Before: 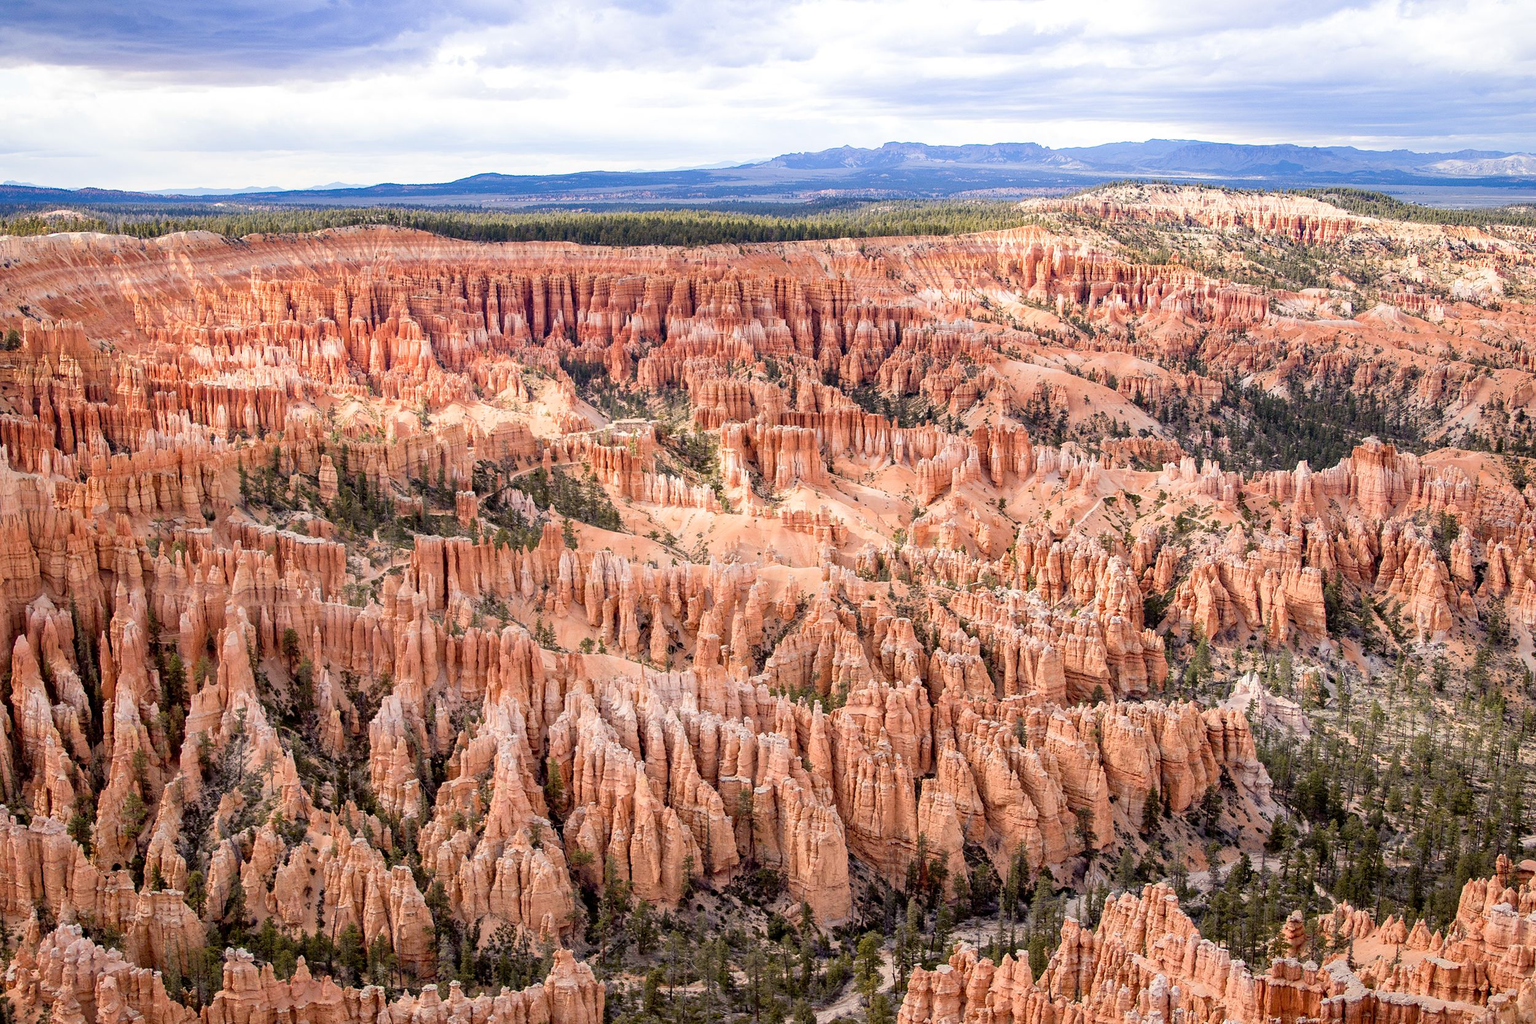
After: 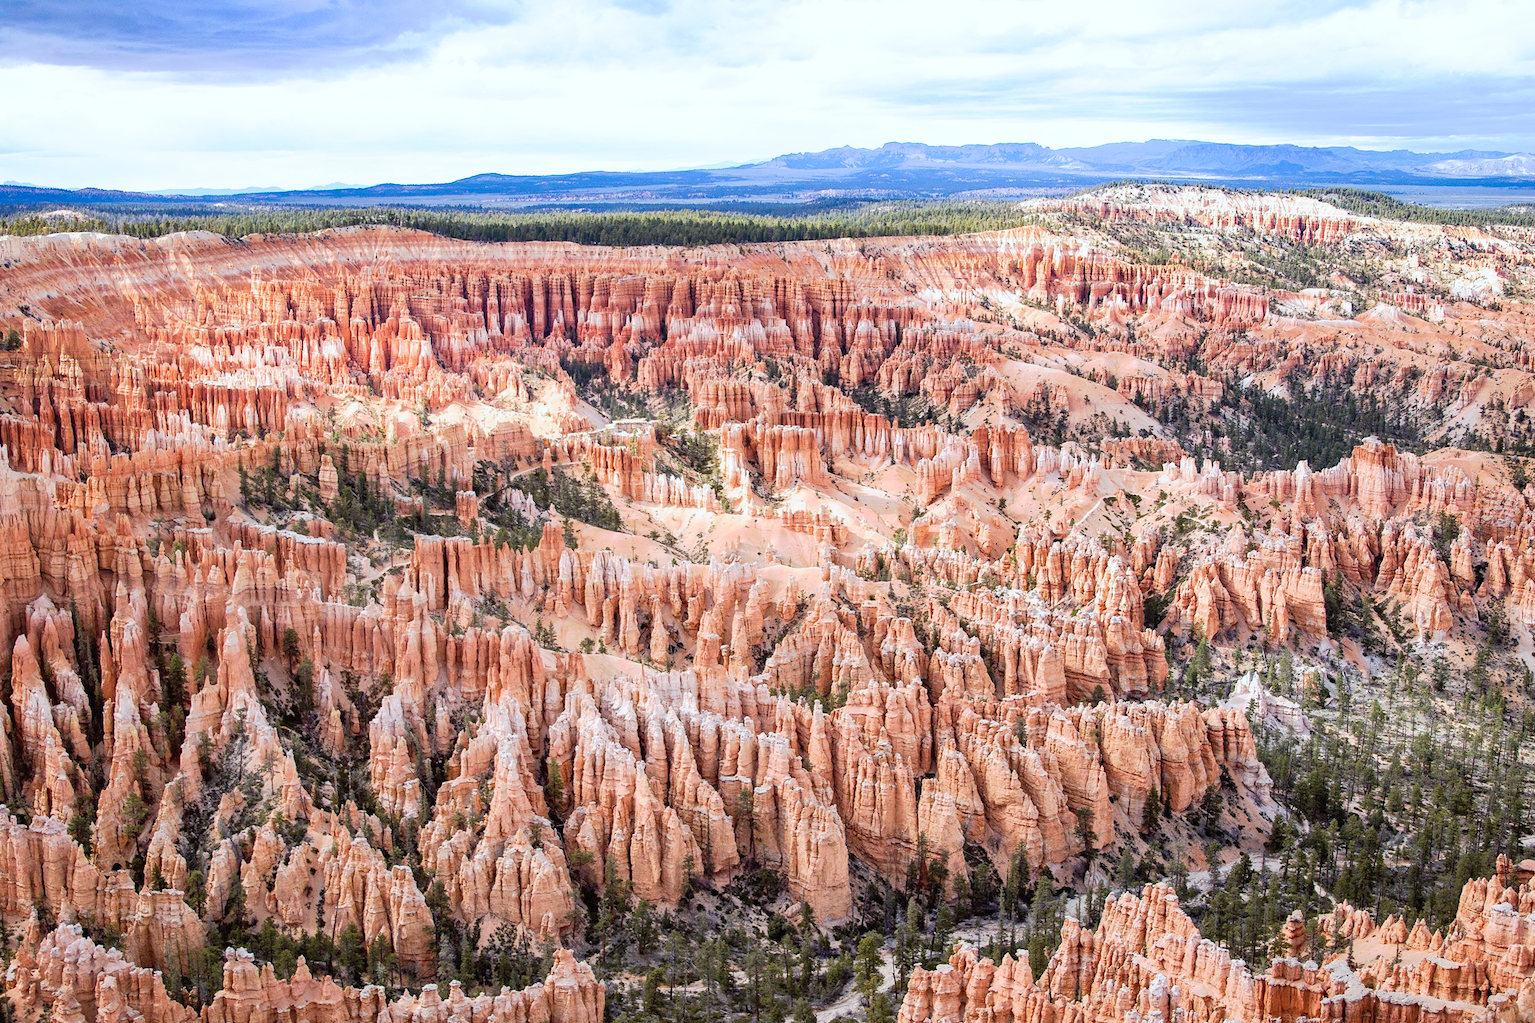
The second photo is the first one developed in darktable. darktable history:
tone curve: curves: ch0 [(0, 0) (0.003, 0.024) (0.011, 0.029) (0.025, 0.044) (0.044, 0.072) (0.069, 0.104) (0.1, 0.131) (0.136, 0.159) (0.177, 0.191) (0.224, 0.245) (0.277, 0.298) (0.335, 0.354) (0.399, 0.428) (0.468, 0.503) (0.543, 0.596) (0.623, 0.684) (0.709, 0.781) (0.801, 0.843) (0.898, 0.946) (1, 1)], preserve colors none
color calibration: illuminant F (fluorescent), F source F9 (Cool White Deluxe 4150 K) – high CRI, x 0.374, y 0.373, temperature 4163.36 K
